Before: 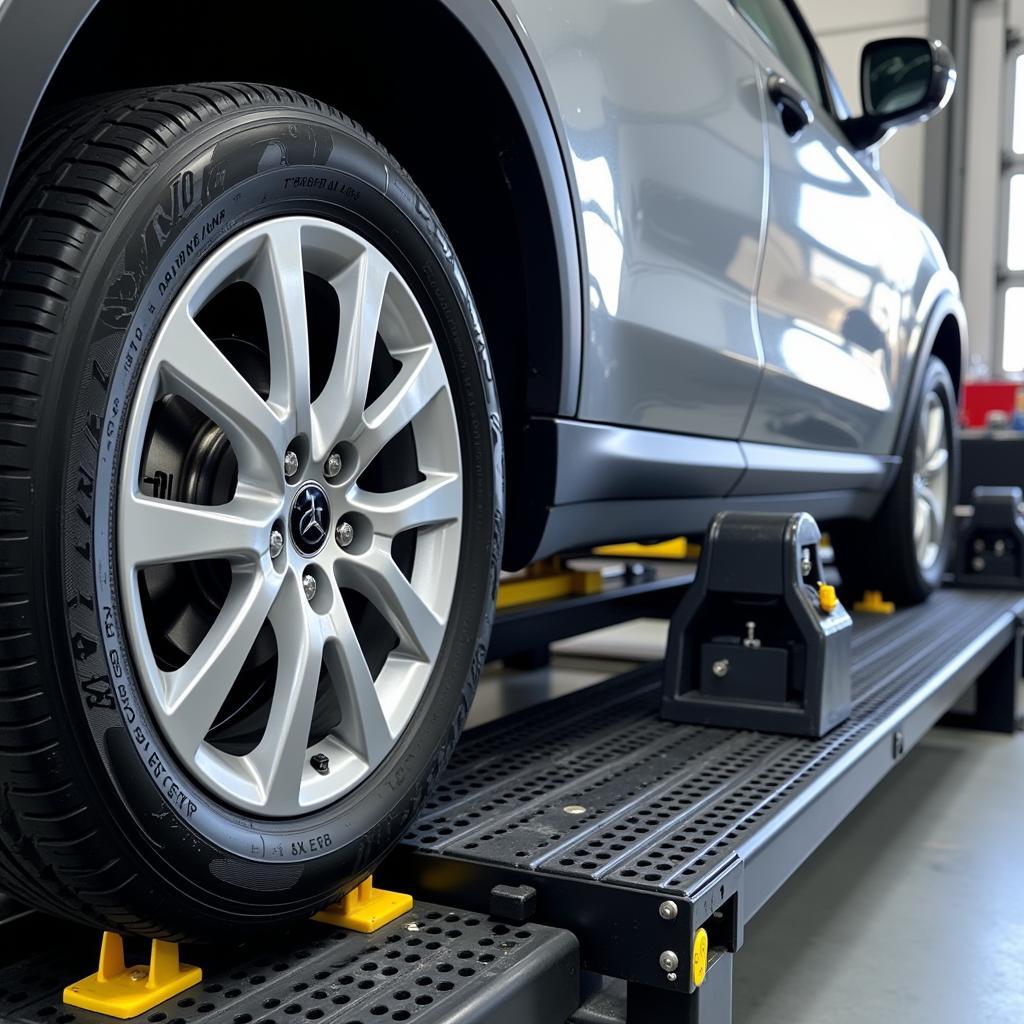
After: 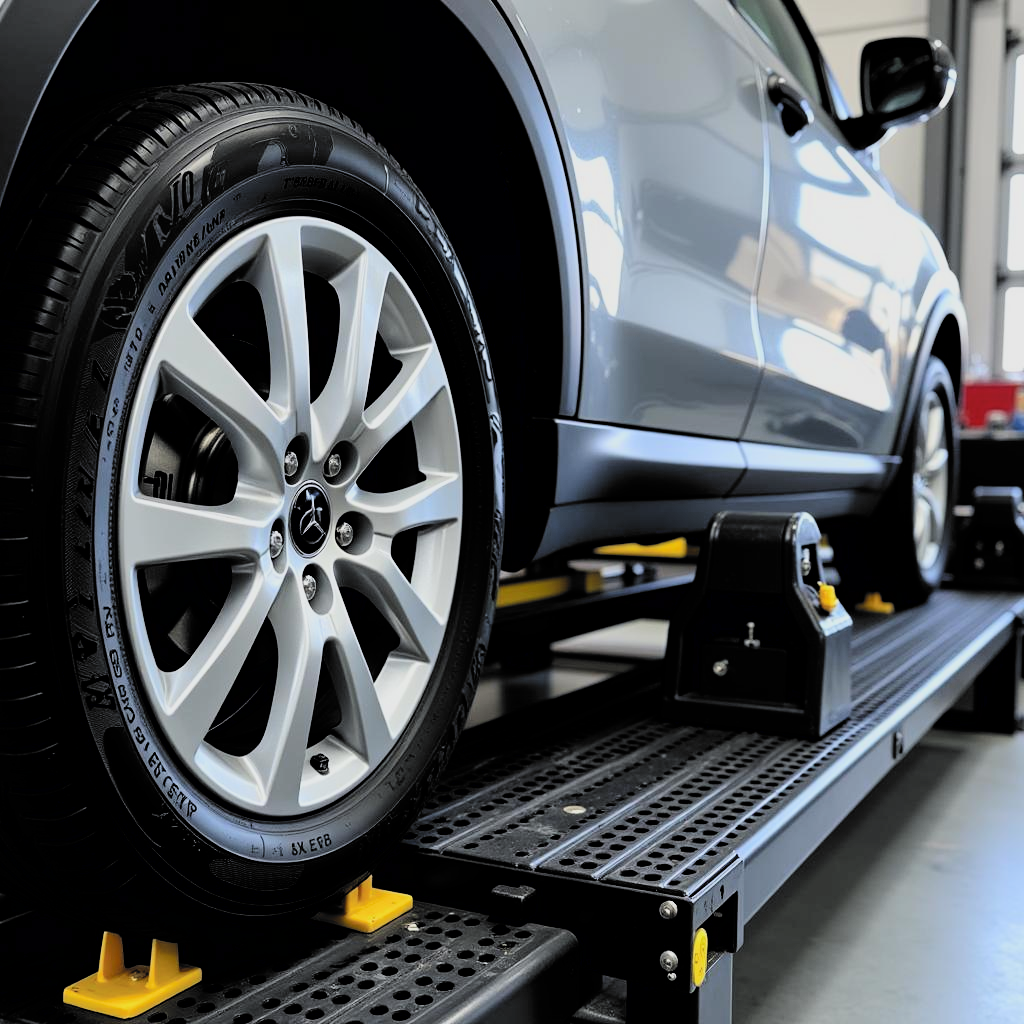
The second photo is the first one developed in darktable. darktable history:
color zones: curves: ch0 [(0.068, 0.464) (0.25, 0.5) (0.48, 0.508) (0.75, 0.536) (0.886, 0.476) (0.967, 0.456)]; ch1 [(0.066, 0.456) (0.25, 0.5) (0.616, 0.508) (0.746, 0.56) (0.934, 0.444)]
filmic rgb: black relative exposure -5.14 EV, white relative exposure 3.98 EV, hardness 2.88, contrast 1.396, highlights saturation mix -30.46%, color science v6 (2022)
